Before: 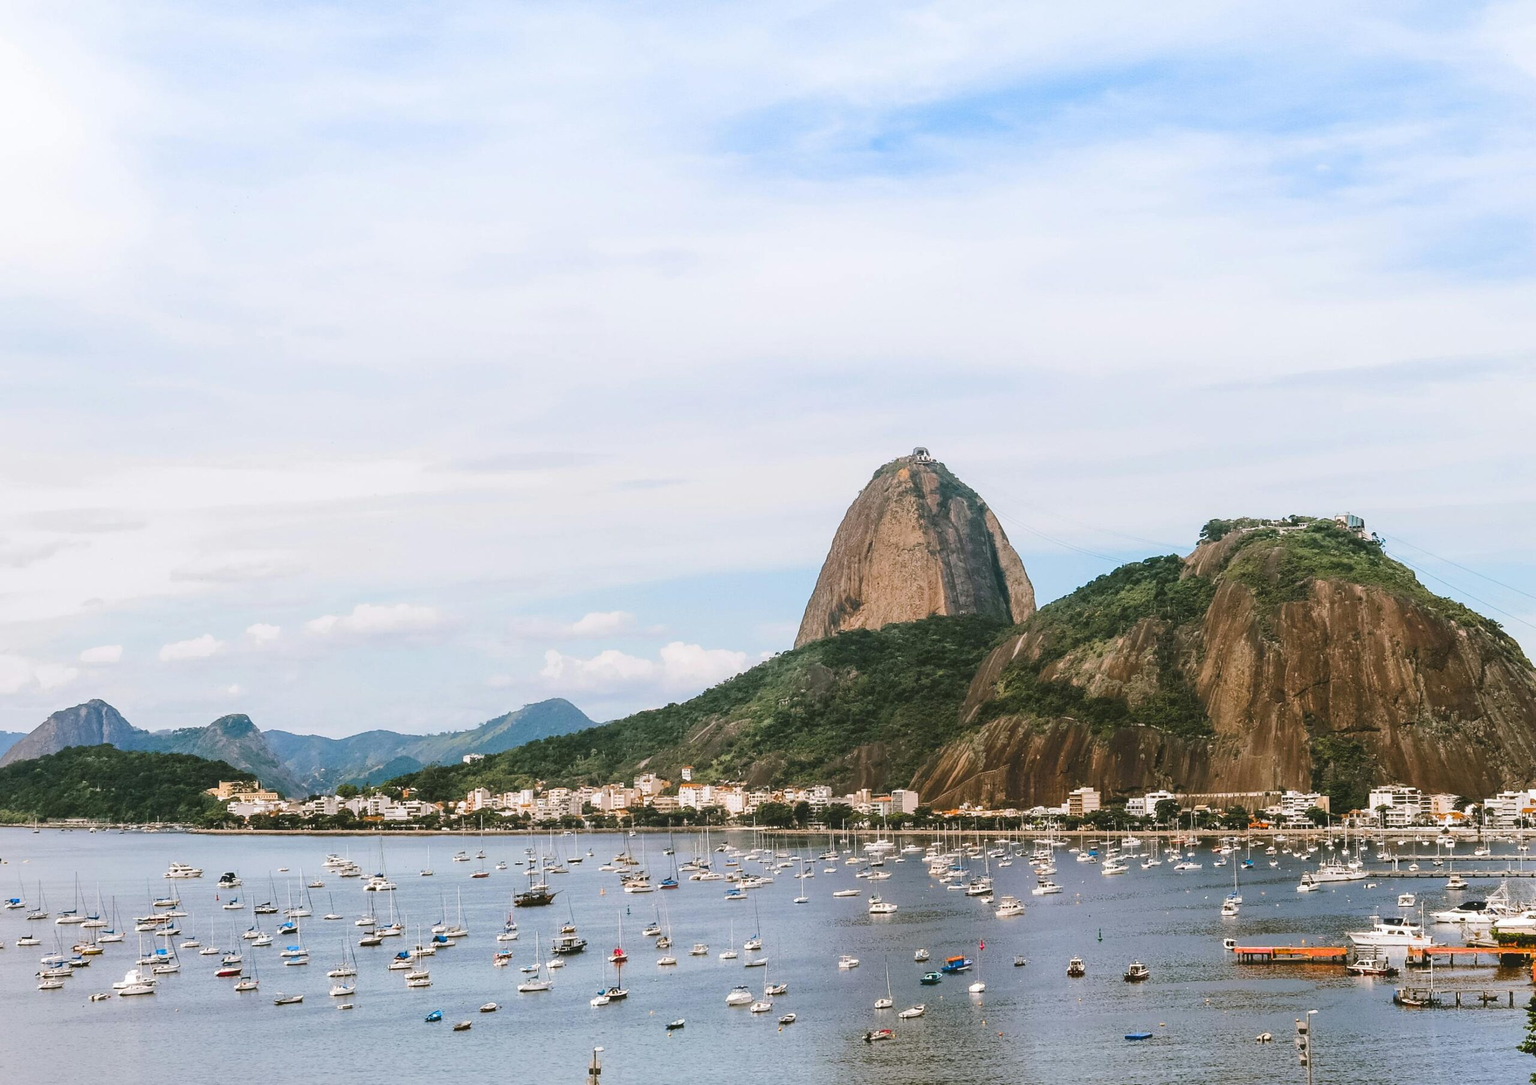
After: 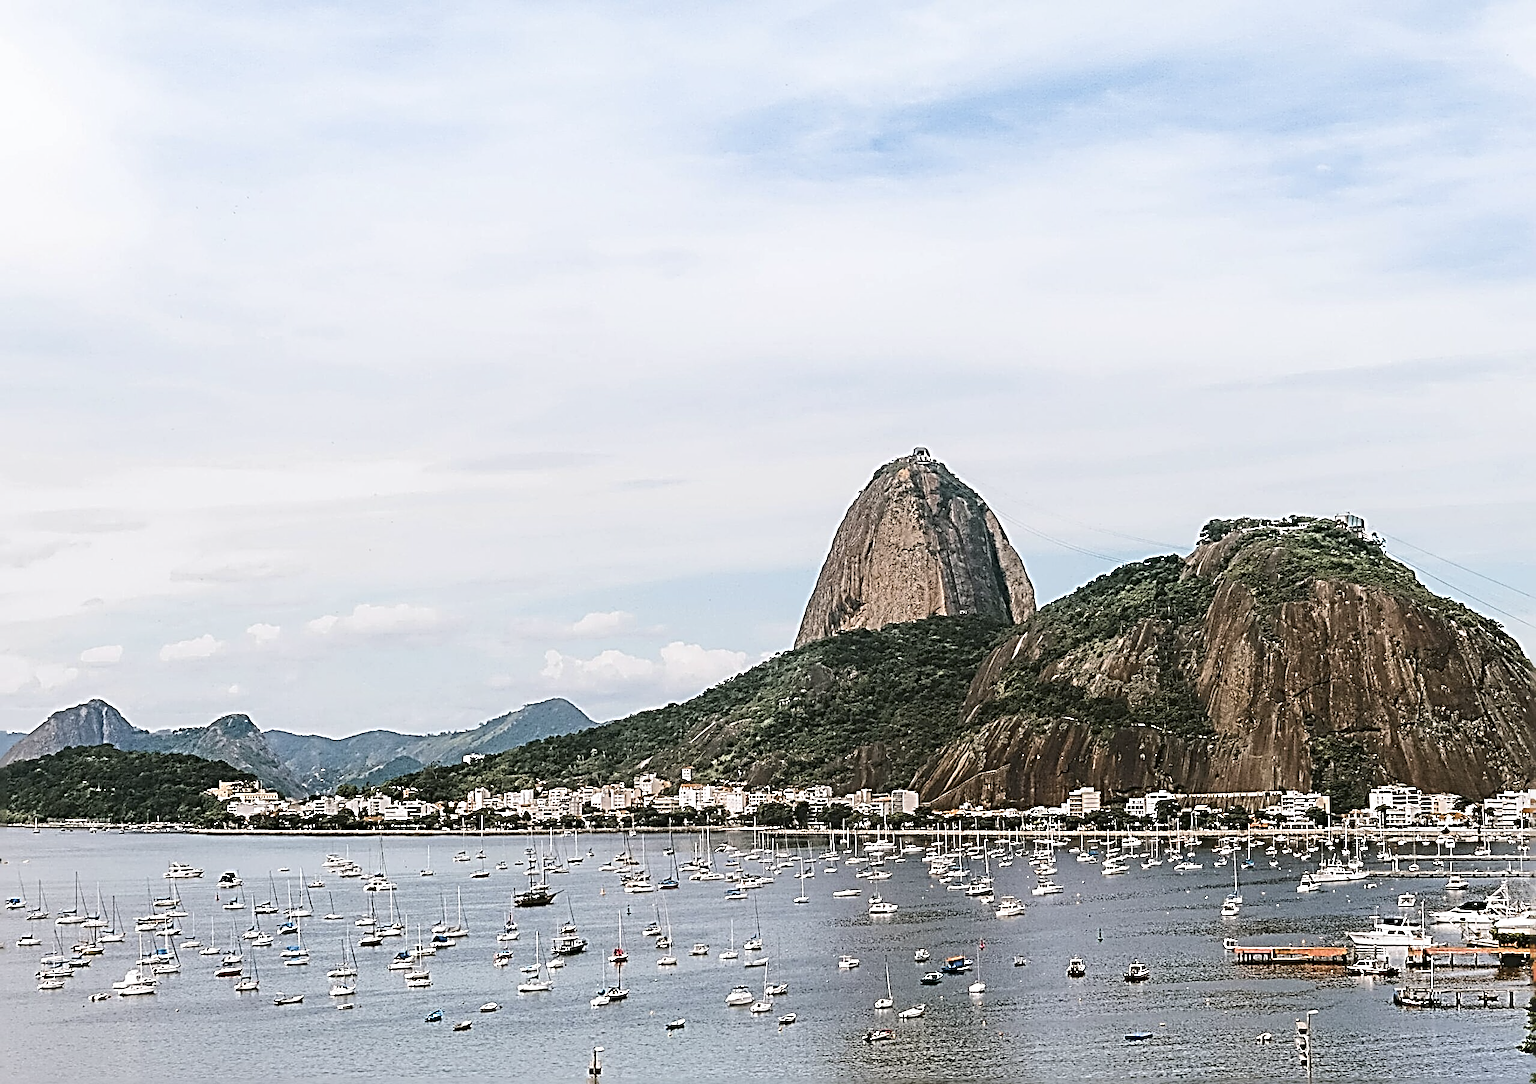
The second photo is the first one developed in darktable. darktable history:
sharpen: radius 4.001, amount 2
contrast brightness saturation: contrast 0.1, saturation -0.36
